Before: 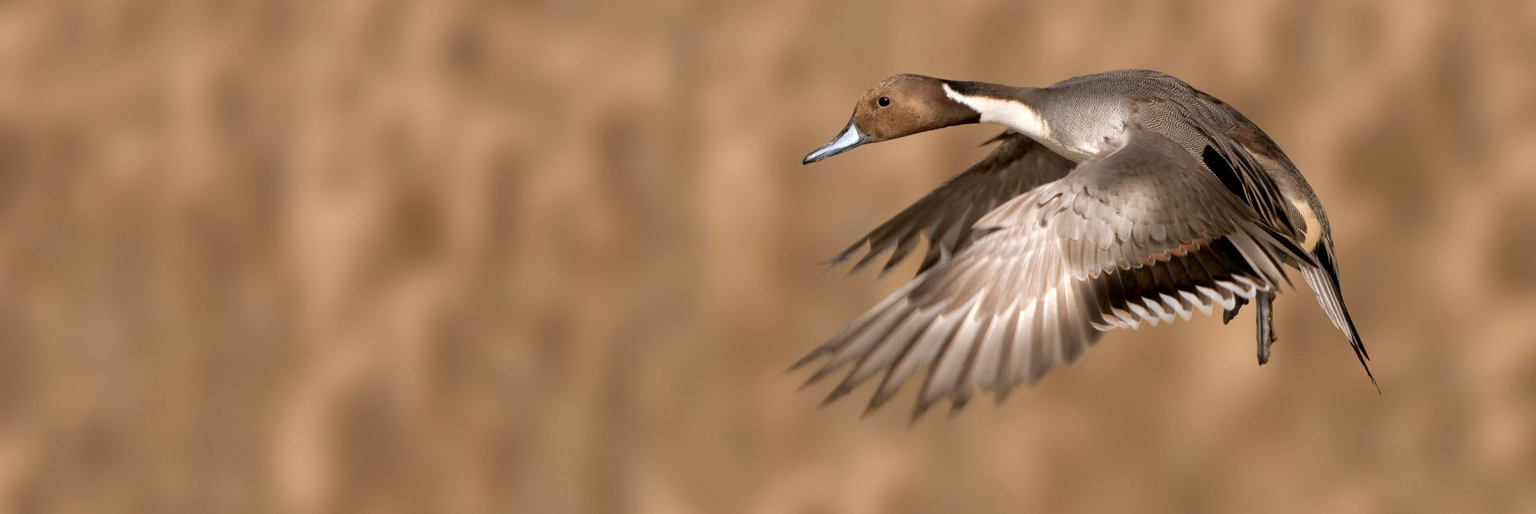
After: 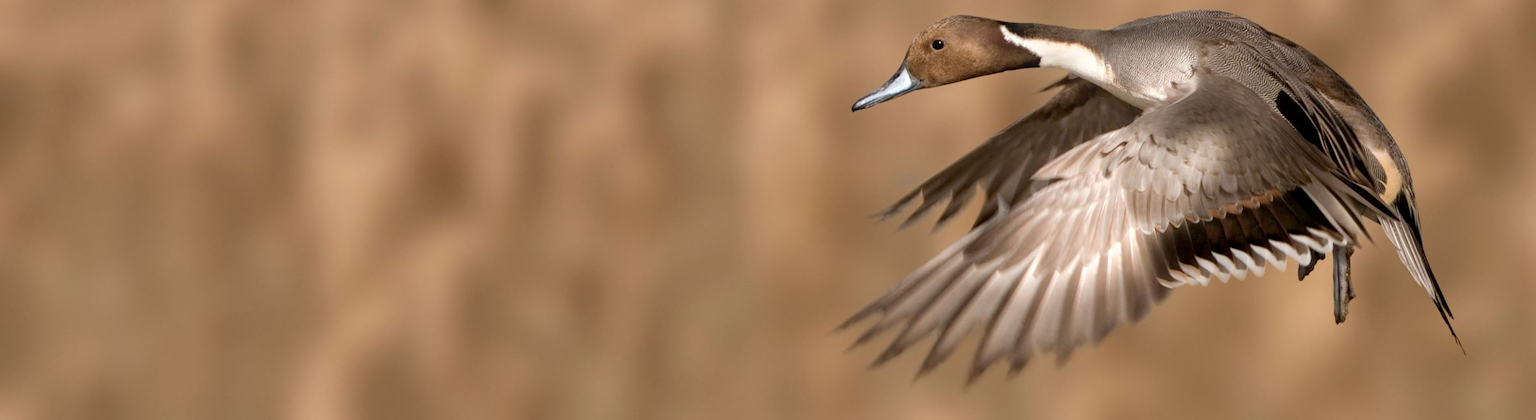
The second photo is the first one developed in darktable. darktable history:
bloom: size 9%, threshold 100%, strength 7%
crop and rotate: angle 0.03°, top 11.643%, right 5.651%, bottom 11.189%
